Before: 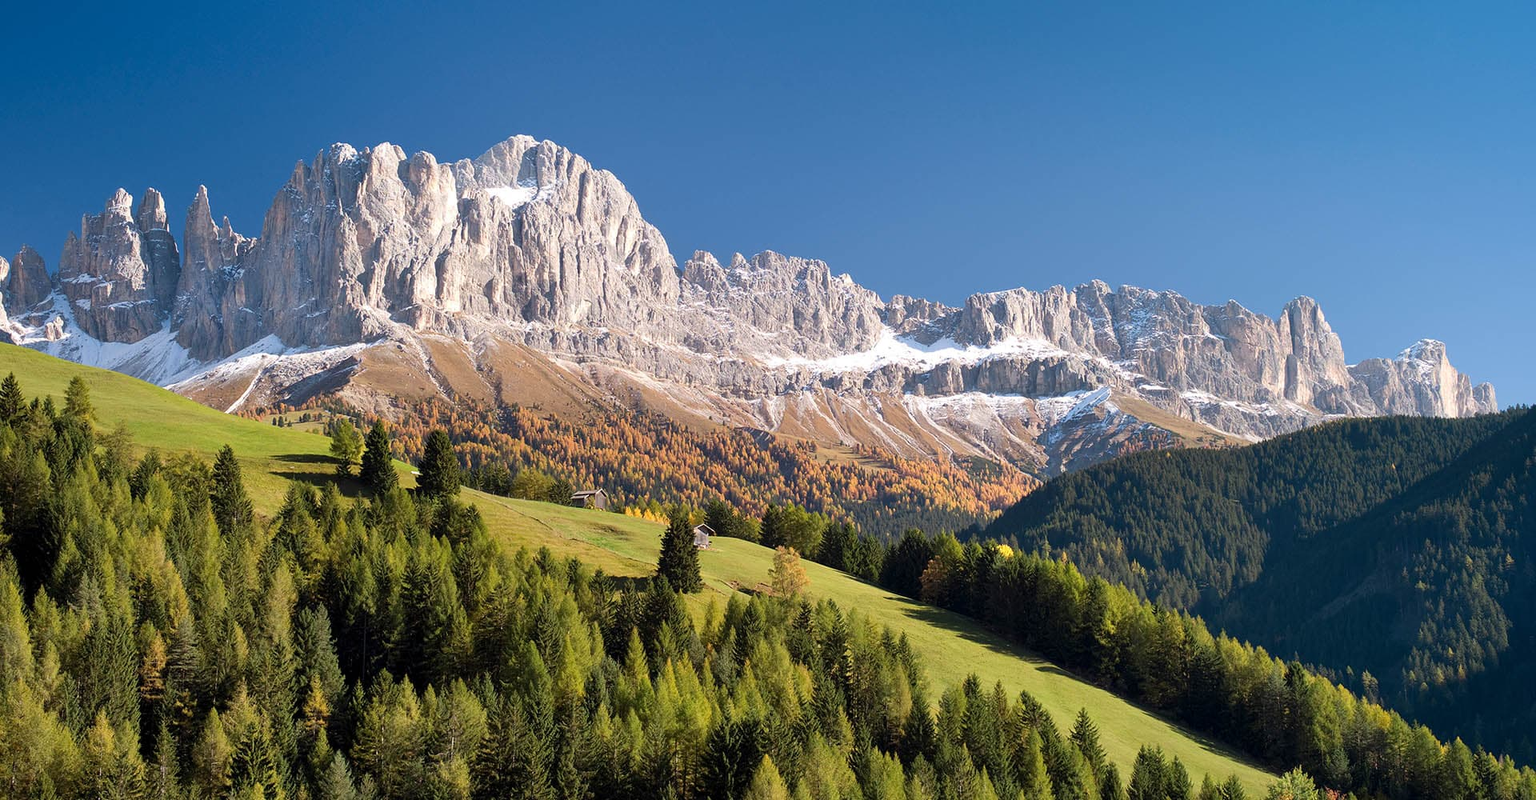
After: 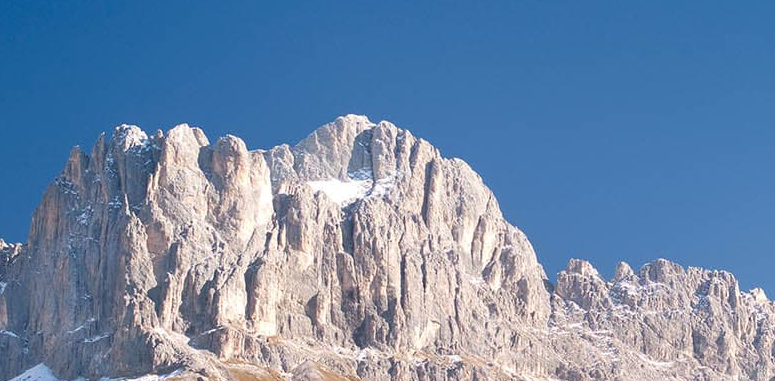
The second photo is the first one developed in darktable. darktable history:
crop: left 15.612%, top 5.452%, right 44.012%, bottom 56.372%
